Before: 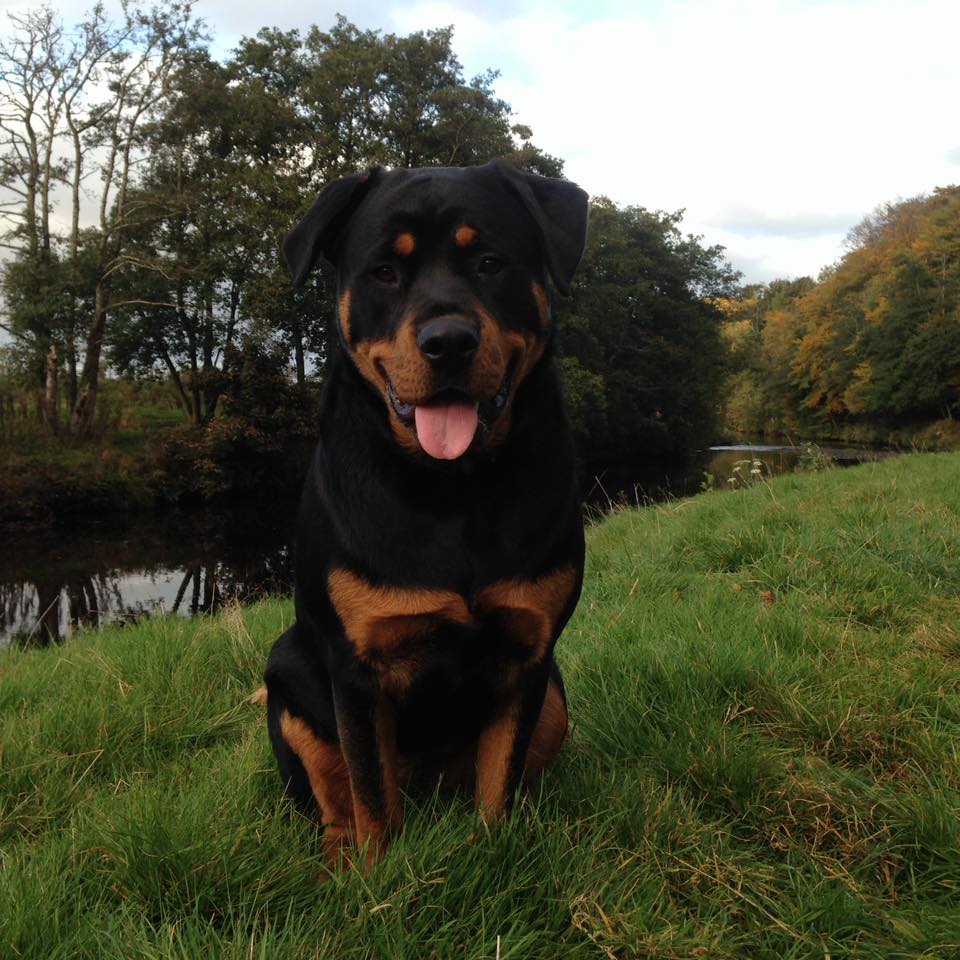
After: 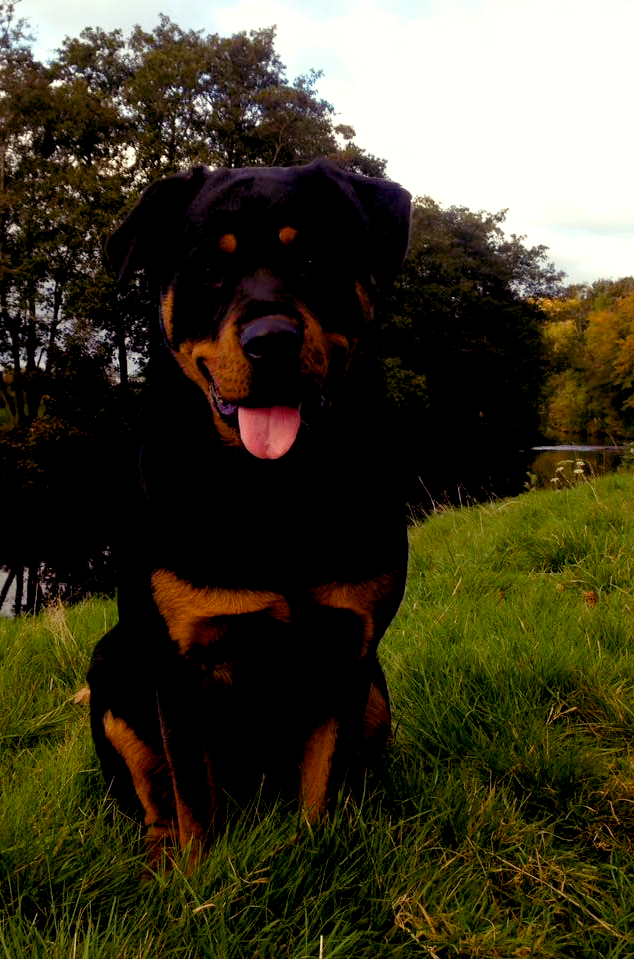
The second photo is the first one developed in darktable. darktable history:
crop and rotate: left 18.442%, right 15.508%
exposure: black level correction 0.007, exposure 0.093 EV, compensate highlight preservation false
color balance rgb: shadows lift › luminance -21.66%, shadows lift › chroma 8.98%, shadows lift › hue 283.37°, power › chroma 1.05%, power › hue 25.59°, highlights gain › luminance 6.08%, highlights gain › chroma 2.55%, highlights gain › hue 90°, global offset › luminance -0.87%, perceptual saturation grading › global saturation 25%, perceptual saturation grading › highlights -28.39%, perceptual saturation grading › shadows 33.98%
